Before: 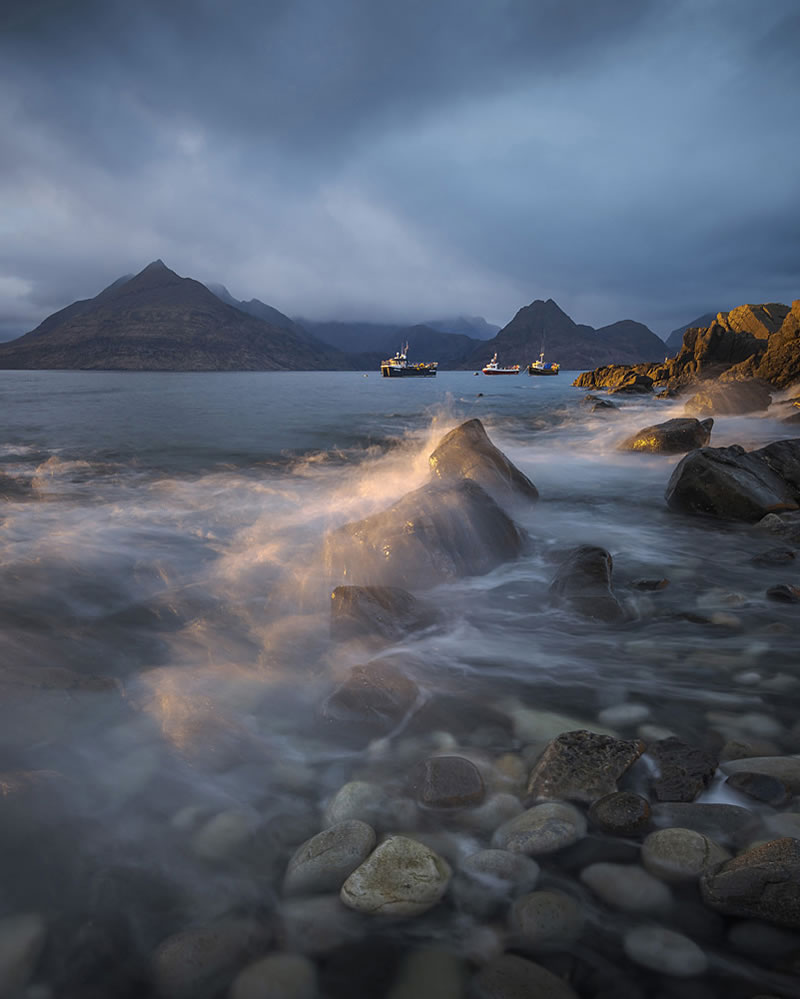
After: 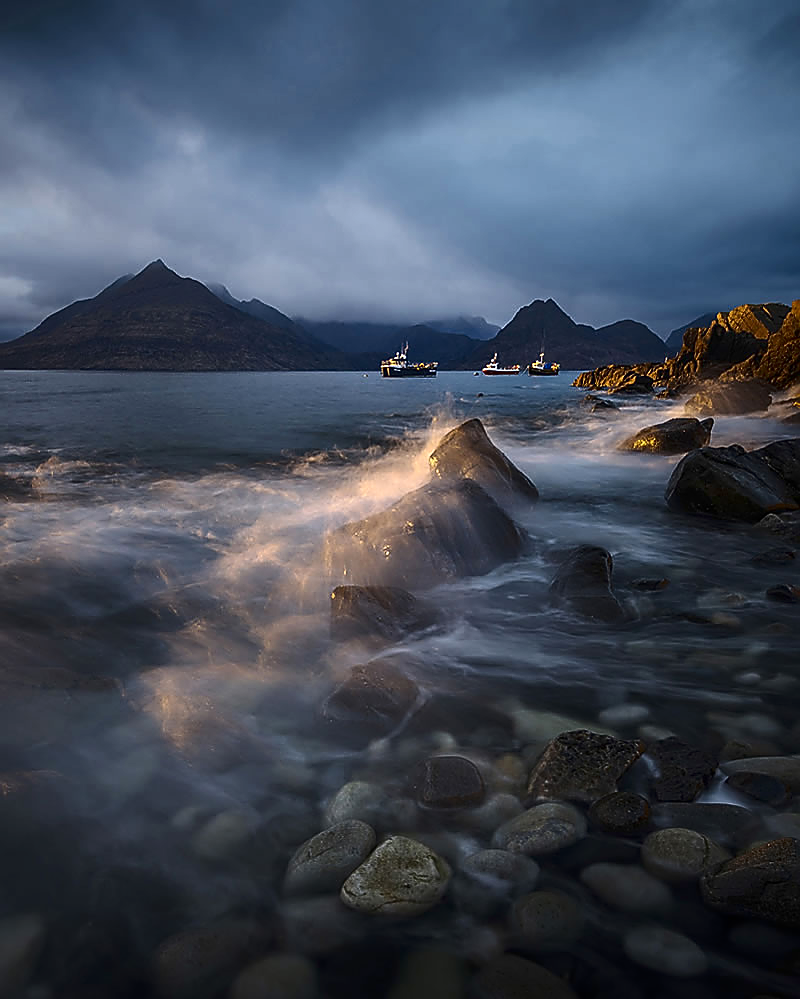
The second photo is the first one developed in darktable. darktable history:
contrast brightness saturation: contrast 0.201, brightness -0.11, saturation 0.102
sharpen: radius 1.398, amount 1.265, threshold 0.789
